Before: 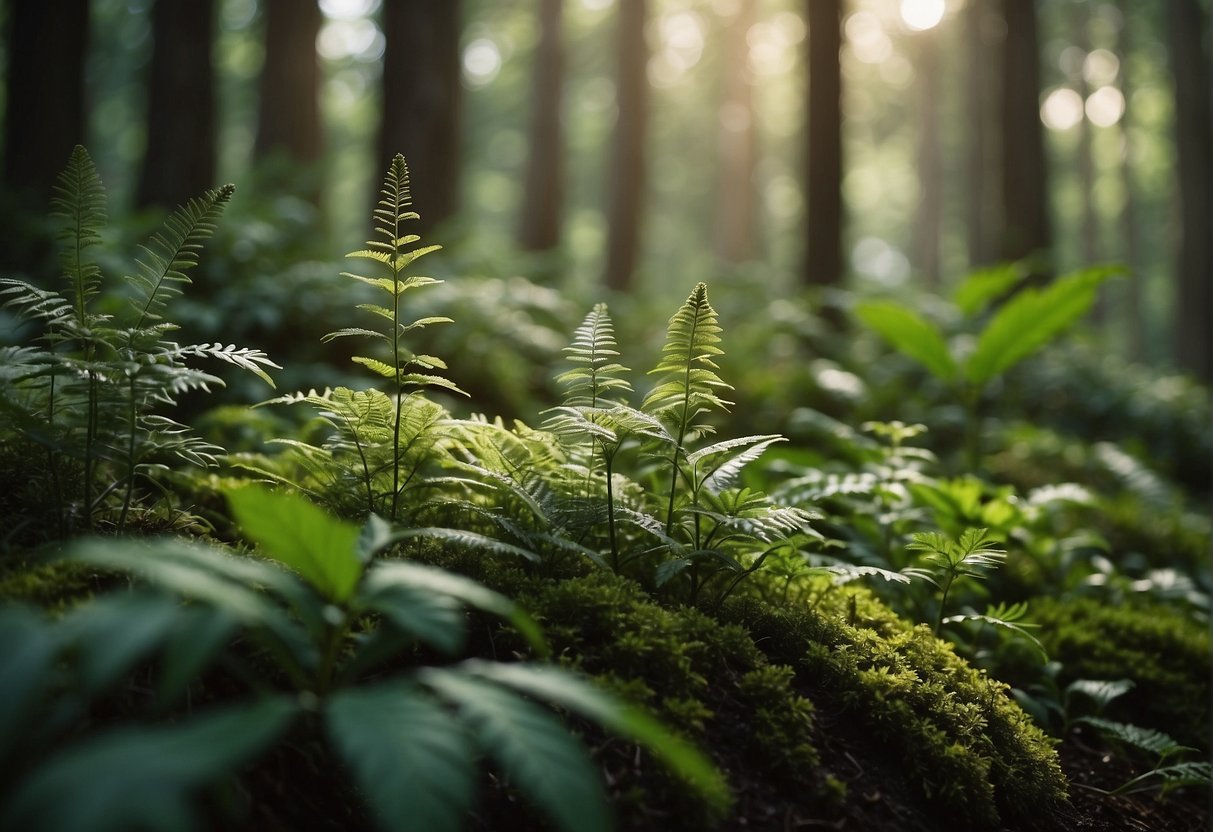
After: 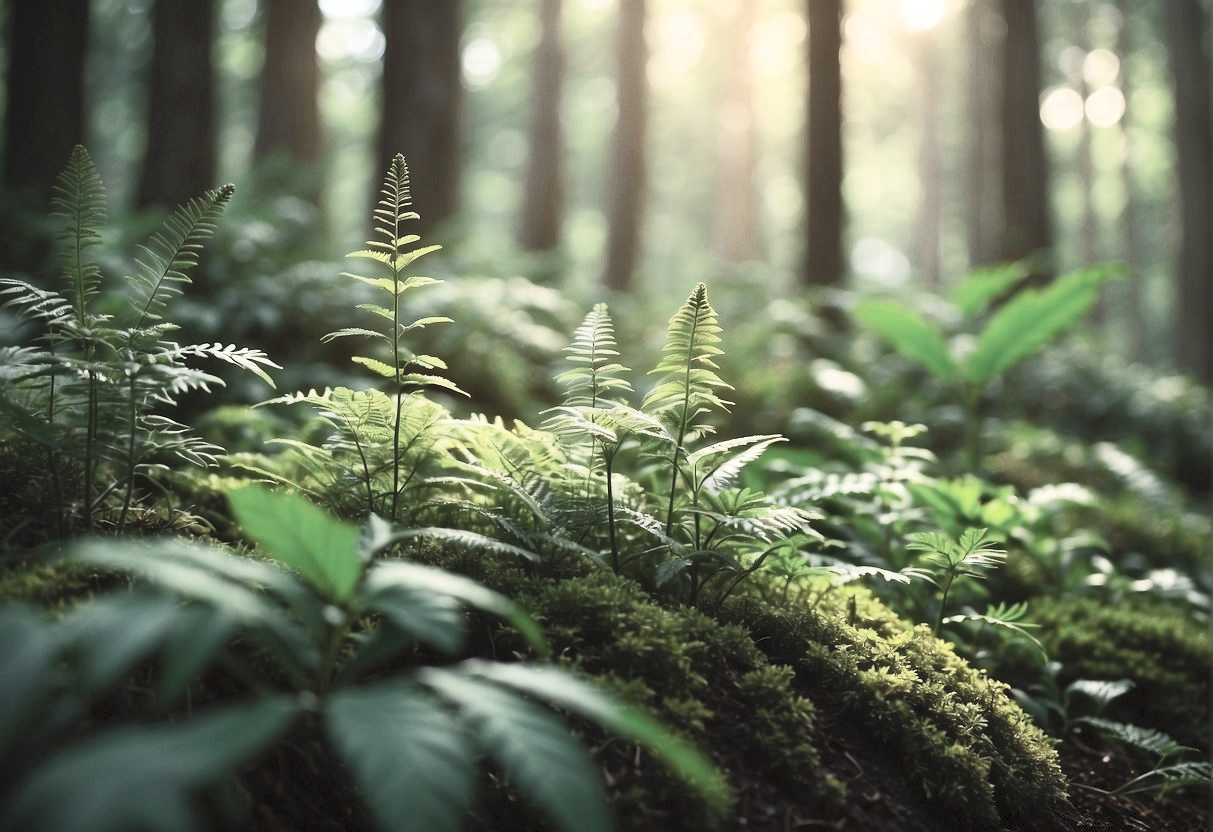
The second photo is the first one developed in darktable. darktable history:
exposure: black level correction 0.001, exposure 0.142 EV, compensate exposure bias true, compensate highlight preservation false
color zones: curves: ch0 [(0, 0.5) (0.125, 0.4) (0.25, 0.5) (0.375, 0.4) (0.5, 0.4) (0.625, 0.6) (0.75, 0.6) (0.875, 0.5)]; ch1 [(0, 0.35) (0.125, 0.45) (0.25, 0.35) (0.375, 0.35) (0.5, 0.35) (0.625, 0.35) (0.75, 0.45) (0.875, 0.35)]; ch2 [(0, 0.6) (0.125, 0.5) (0.25, 0.5) (0.375, 0.6) (0.5, 0.6) (0.625, 0.5) (0.75, 0.5) (0.875, 0.5)]
contrast brightness saturation: contrast 0.374, brightness 0.544
